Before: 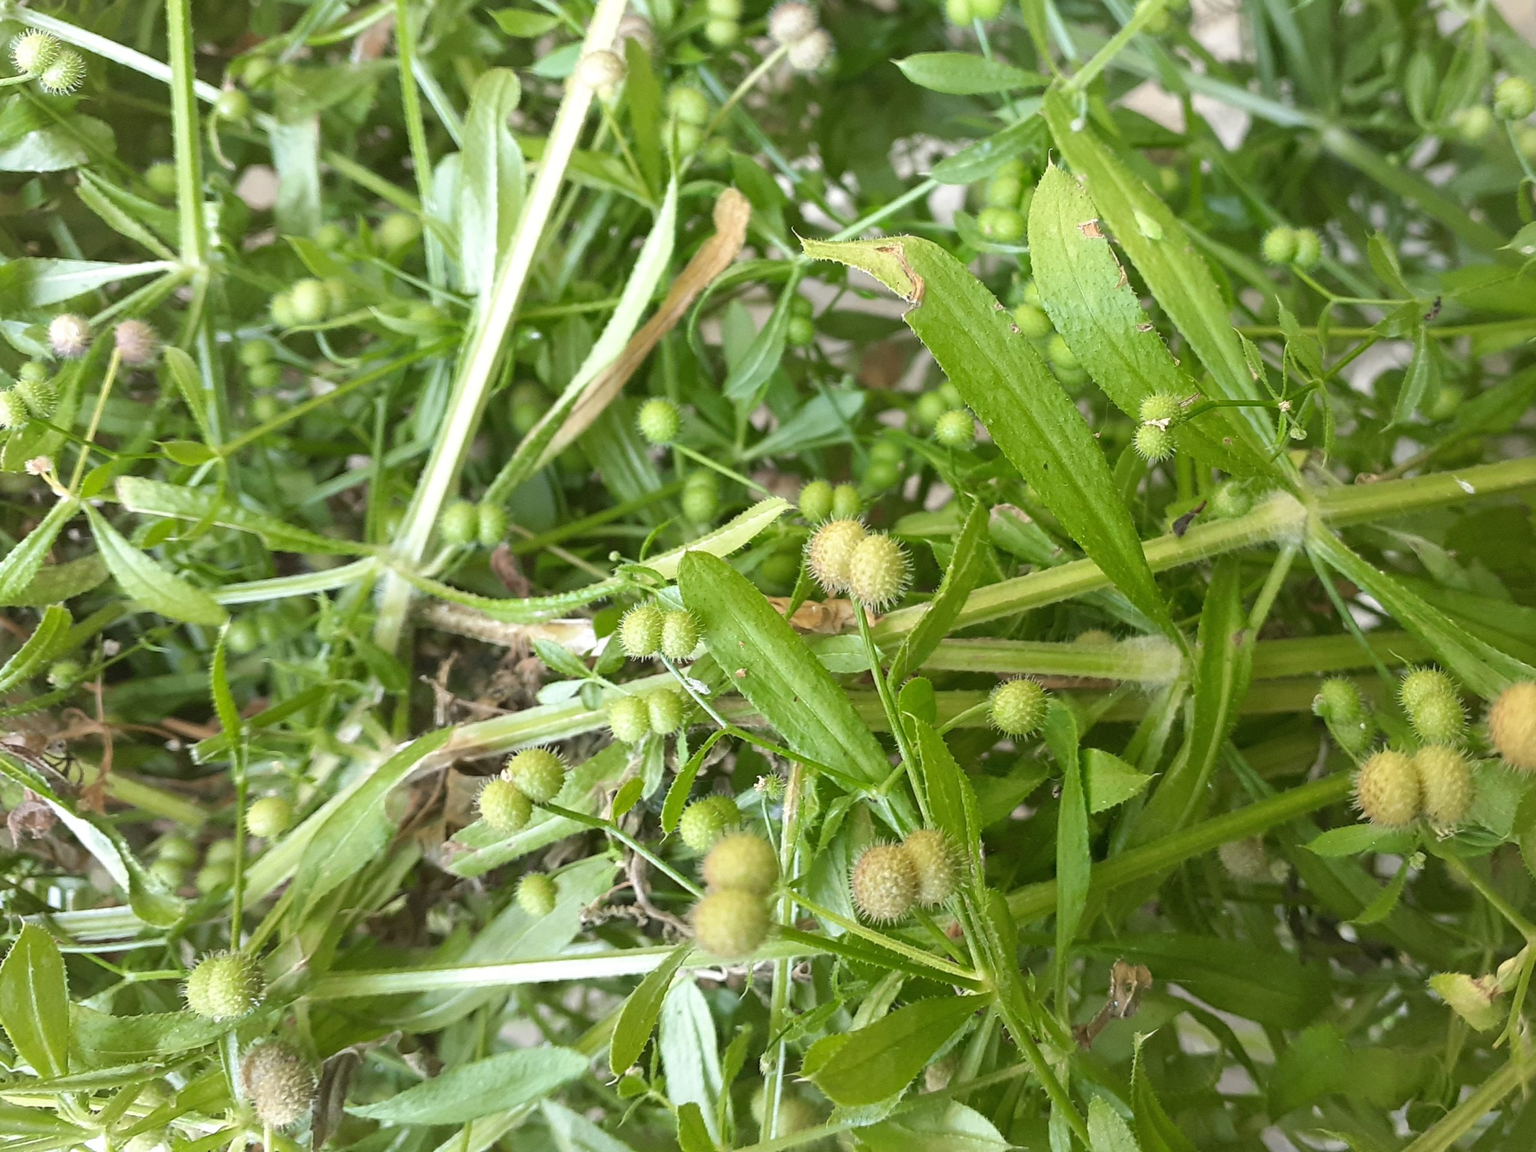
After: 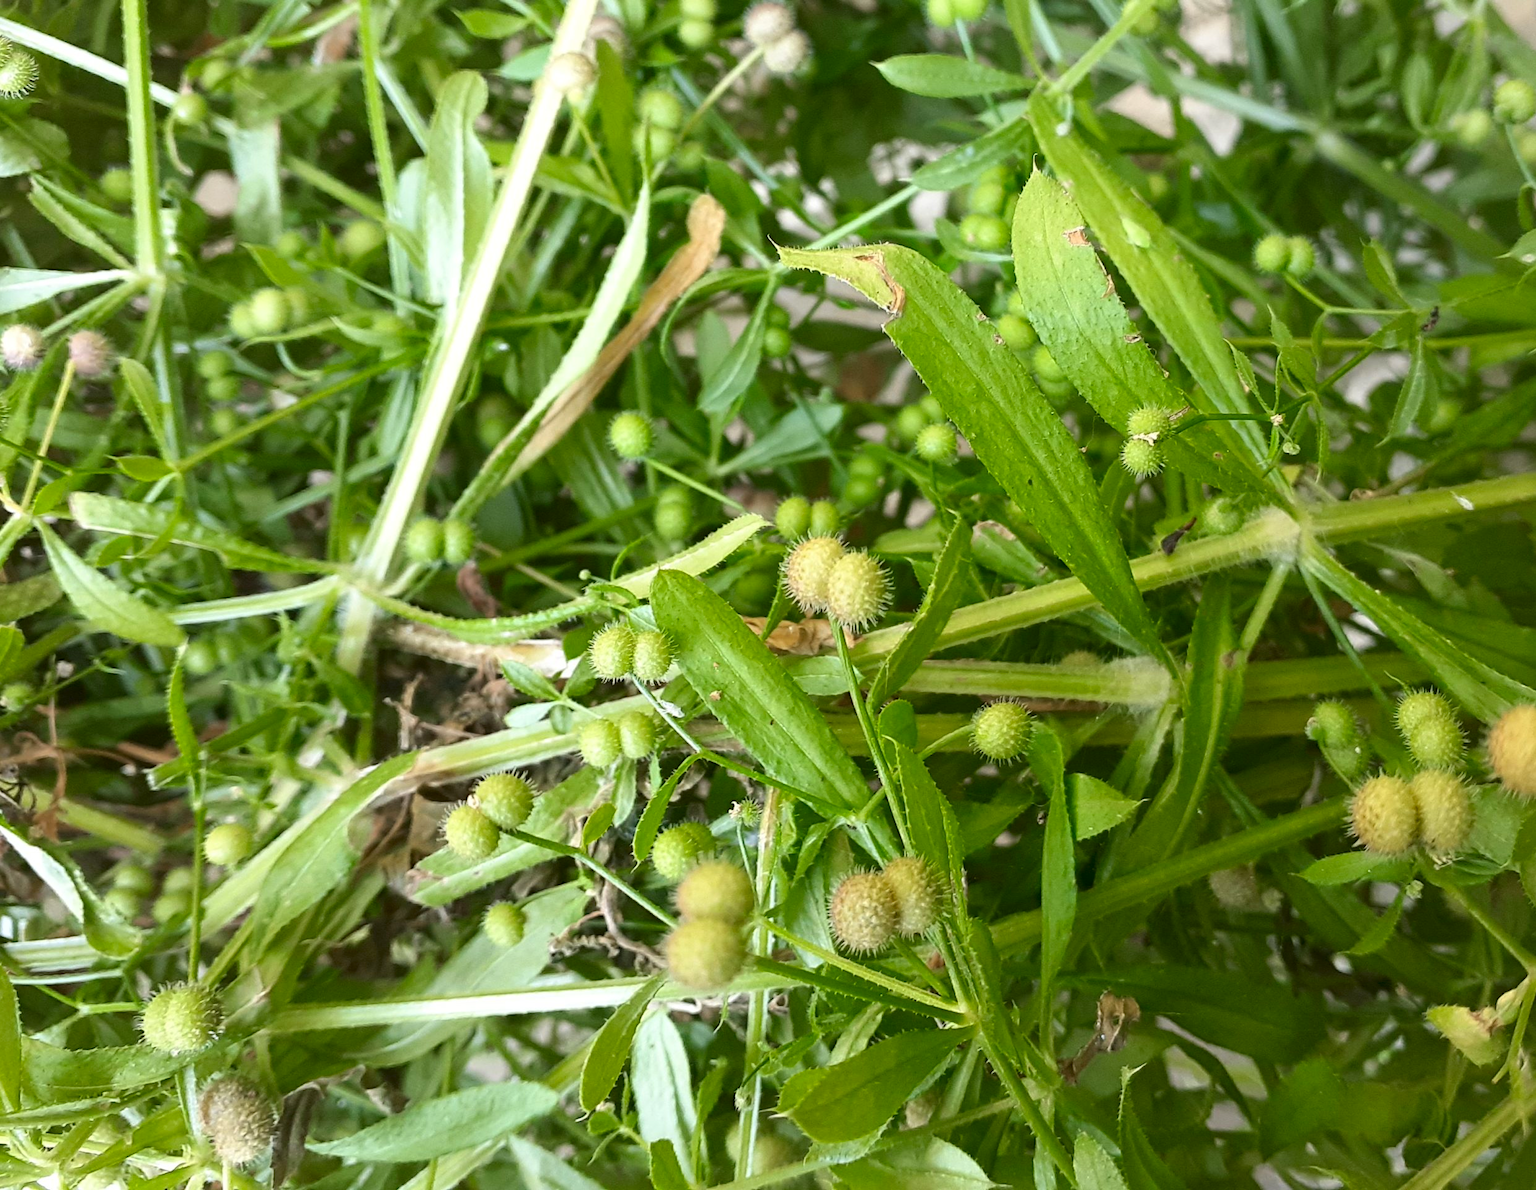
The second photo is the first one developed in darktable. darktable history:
exposure: compensate highlight preservation false
crop and rotate: left 3.191%
contrast brightness saturation: contrast 0.129, brightness -0.065, saturation 0.158
